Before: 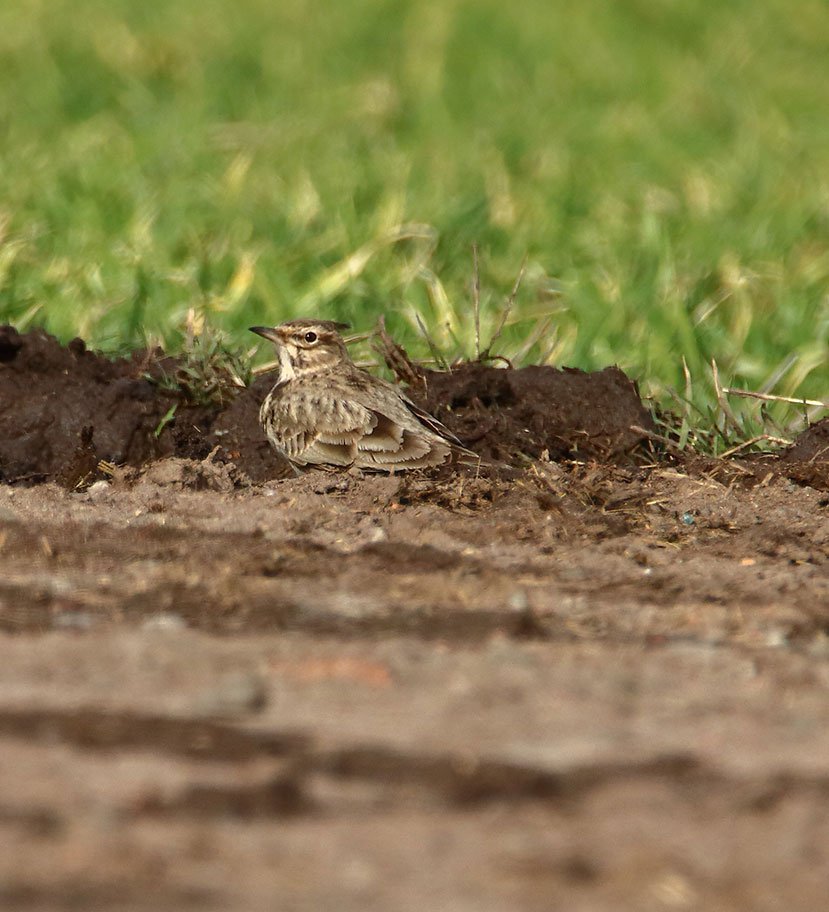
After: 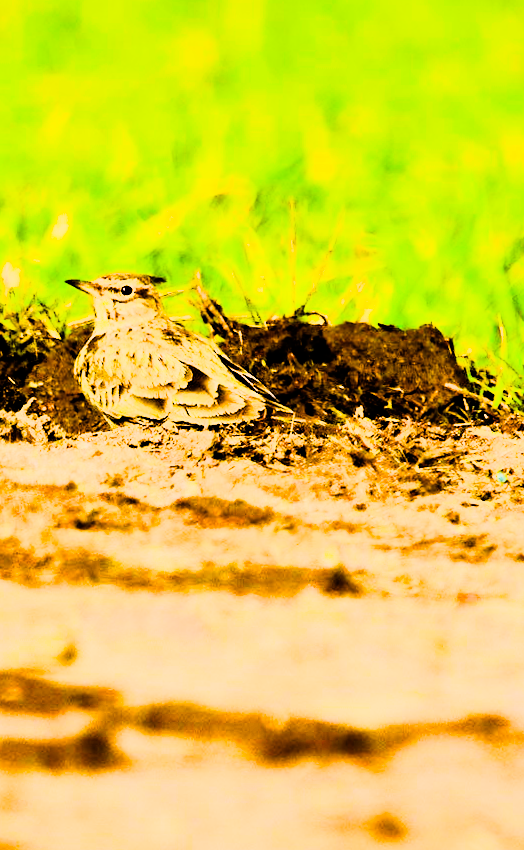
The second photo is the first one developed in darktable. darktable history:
crop and rotate: left 22.918%, top 5.629%, right 14.711%, bottom 2.247%
filmic rgb: black relative exposure -5 EV, white relative exposure 3.5 EV, hardness 3.19, contrast 1.5, highlights saturation mix -50%
rotate and perspective: rotation 0.8°, automatic cropping off
rgb curve: curves: ch0 [(0, 0) (0.21, 0.15) (0.24, 0.21) (0.5, 0.75) (0.75, 0.96) (0.89, 0.99) (1, 1)]; ch1 [(0, 0.02) (0.21, 0.13) (0.25, 0.2) (0.5, 0.67) (0.75, 0.9) (0.89, 0.97) (1, 1)]; ch2 [(0, 0.02) (0.21, 0.13) (0.25, 0.2) (0.5, 0.67) (0.75, 0.9) (0.89, 0.97) (1, 1)], compensate middle gray true
color balance rgb: linear chroma grading › global chroma 25%, perceptual saturation grading › global saturation 40%, perceptual brilliance grading › global brilliance 30%, global vibrance 40%
color contrast: green-magenta contrast 1.12, blue-yellow contrast 1.95, unbound 0
shadows and highlights: shadows 37.27, highlights -28.18, soften with gaussian
